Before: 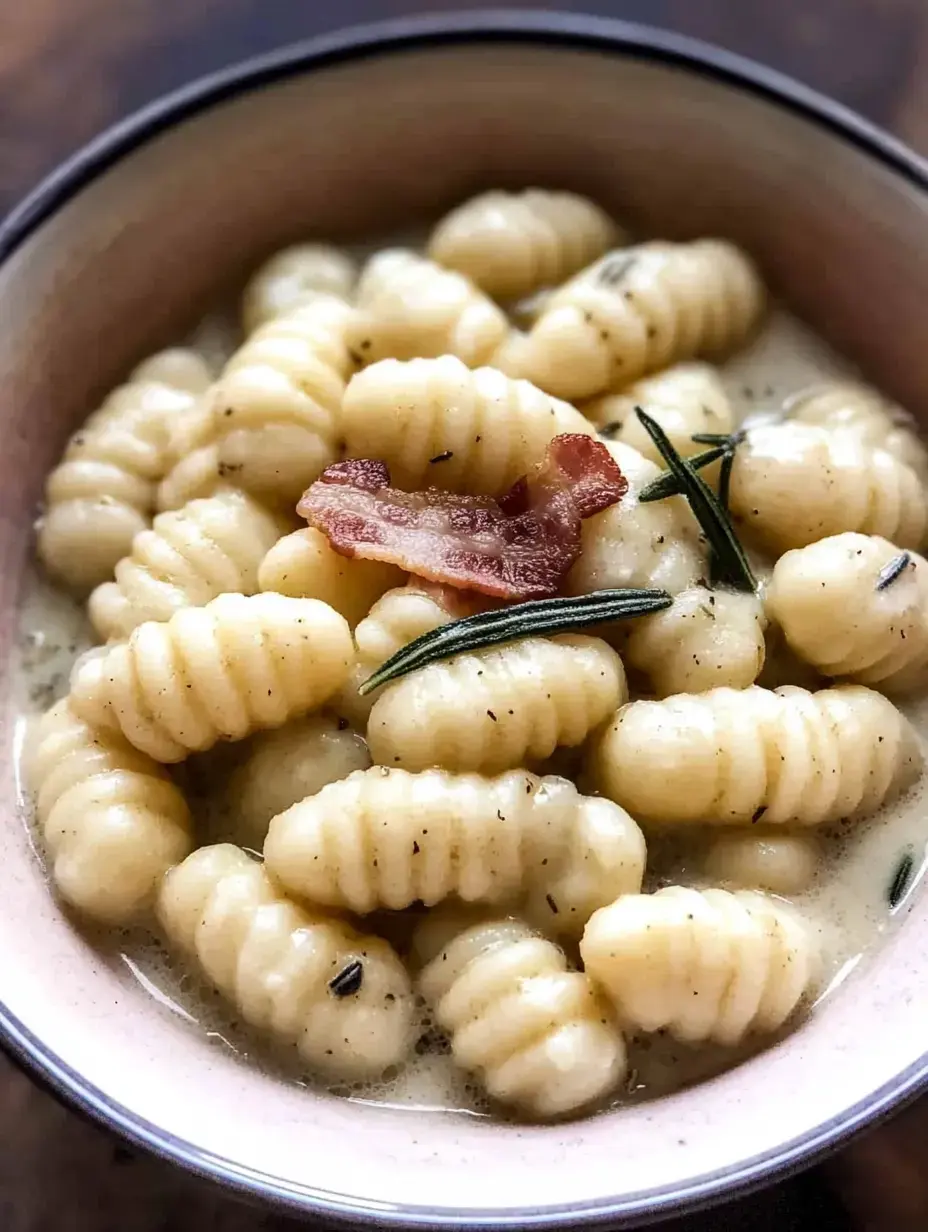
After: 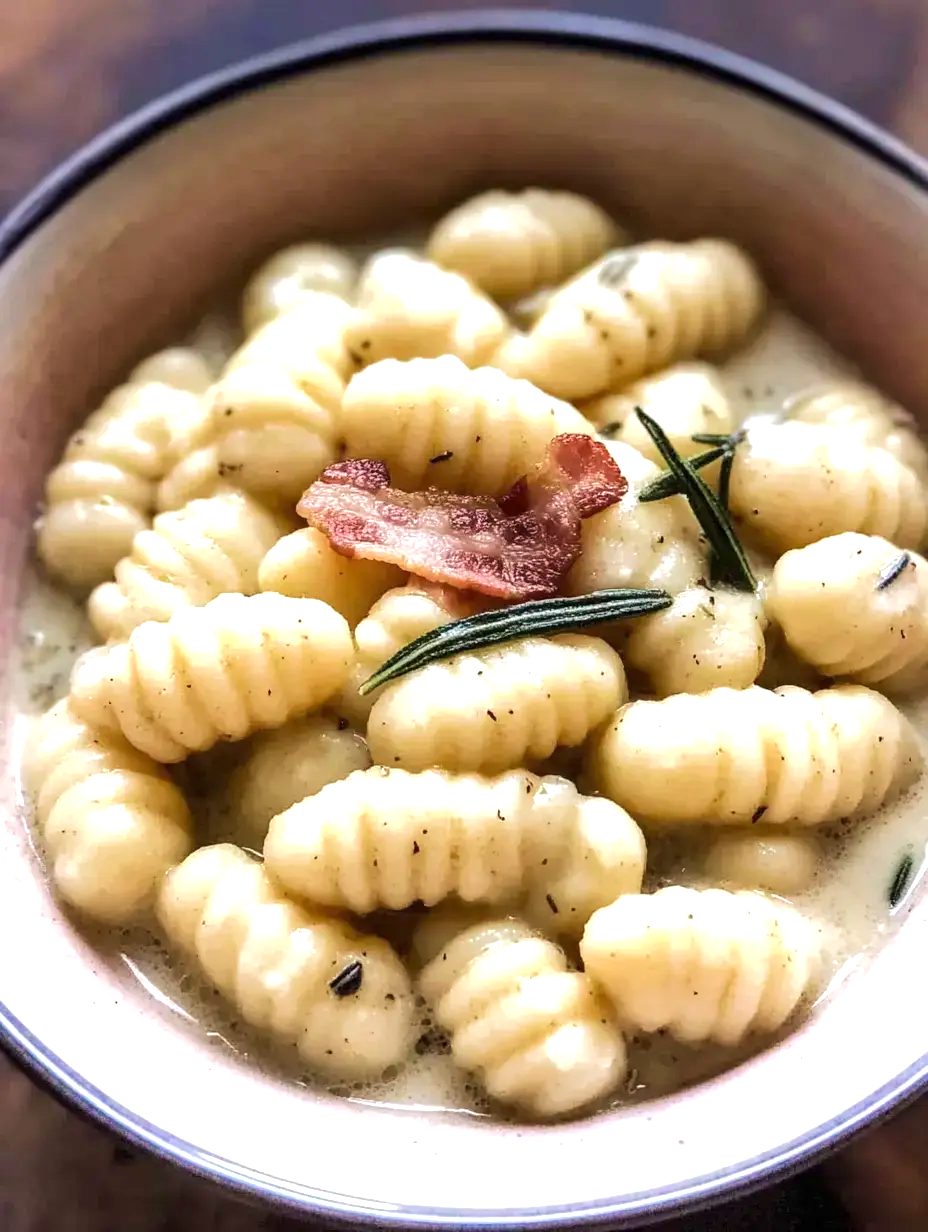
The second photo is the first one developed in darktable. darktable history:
base curve: curves: ch0 [(0, 0) (0.235, 0.266) (0.503, 0.496) (0.786, 0.72) (1, 1)]
exposure: black level correction 0, exposure 0.5 EV, compensate exposure bias true, compensate highlight preservation false
velvia: on, module defaults
